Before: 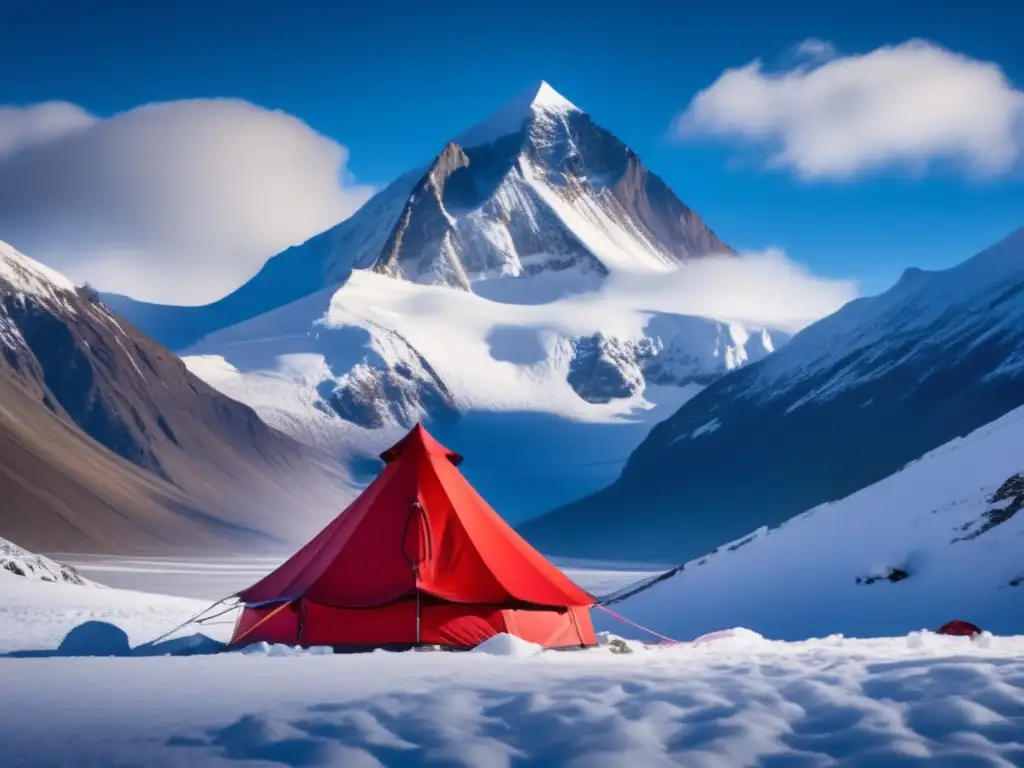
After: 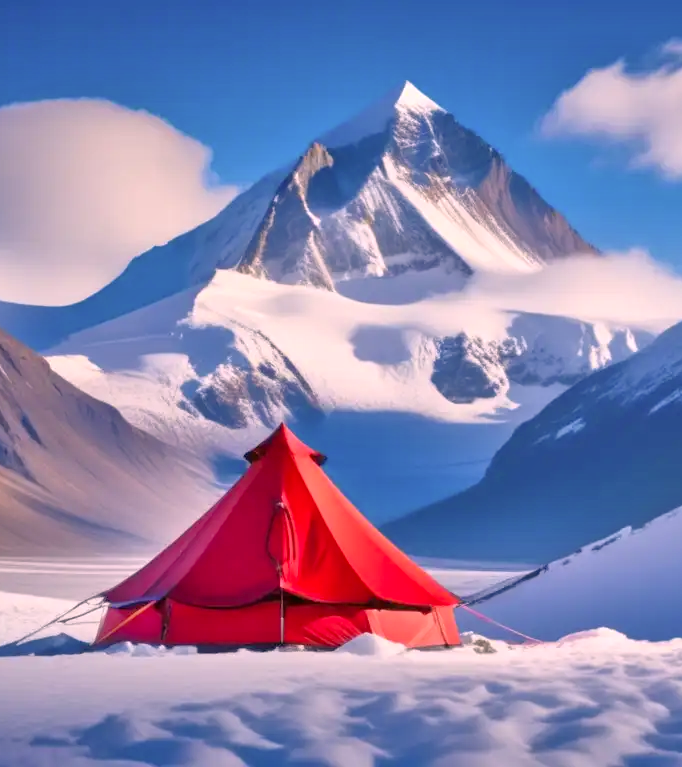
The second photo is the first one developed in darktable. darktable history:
tone equalizer: -7 EV 0.15 EV, -6 EV 0.6 EV, -5 EV 1.15 EV, -4 EV 1.33 EV, -3 EV 1.15 EV, -2 EV 0.6 EV, -1 EV 0.15 EV, mask exposure compensation -0.5 EV
color correction: highlights a* 12.23, highlights b* 5.41
crop and rotate: left 13.342%, right 19.991%
